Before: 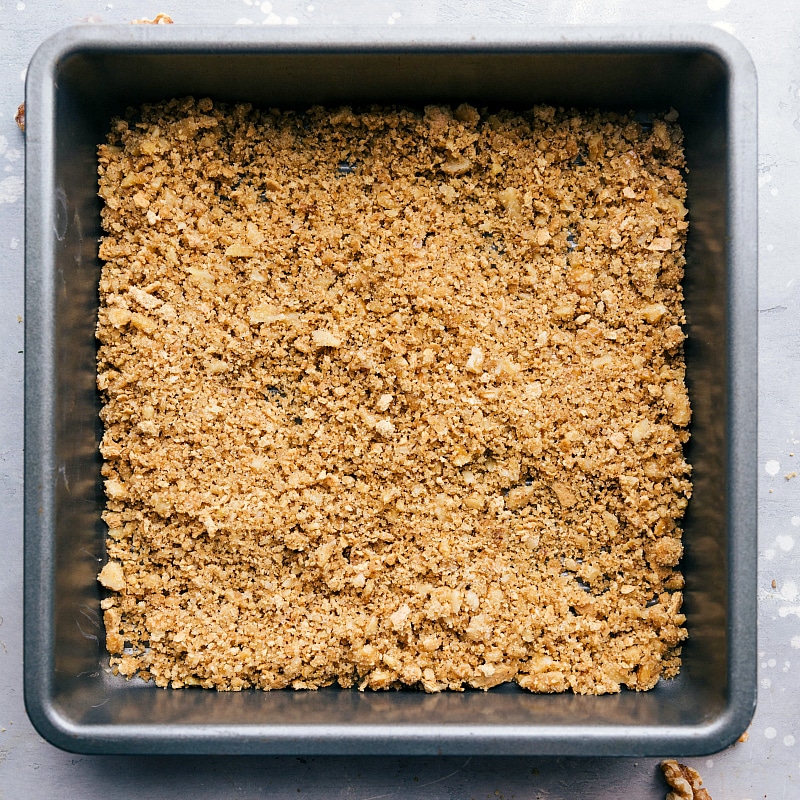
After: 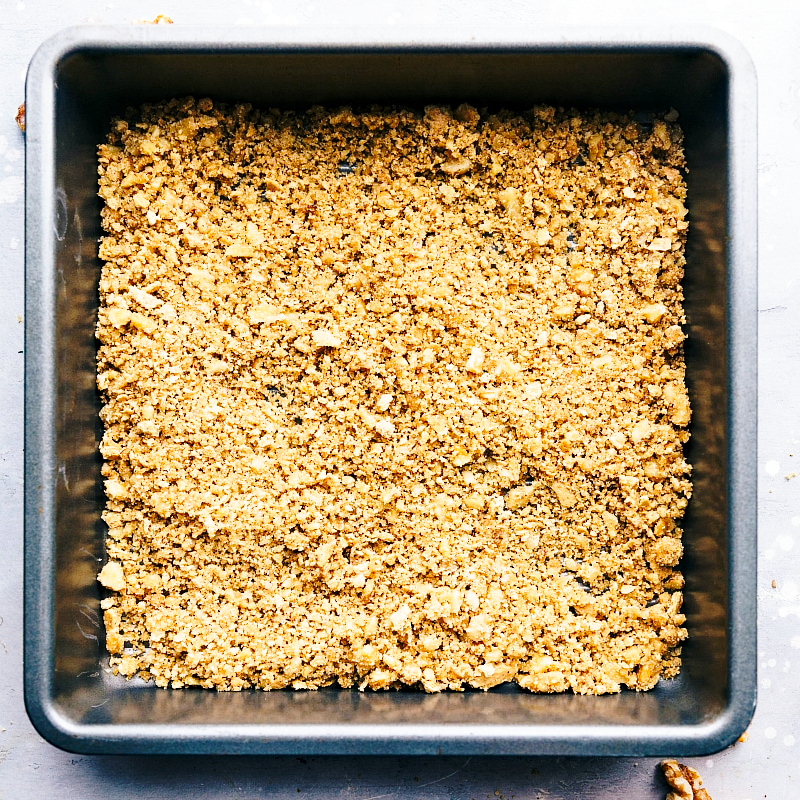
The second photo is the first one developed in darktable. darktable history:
base curve: curves: ch0 [(0, 0) (0.036, 0.037) (0.121, 0.228) (0.46, 0.76) (0.859, 0.983) (1, 1)], preserve colors none
haze removal: compatibility mode true, adaptive false
